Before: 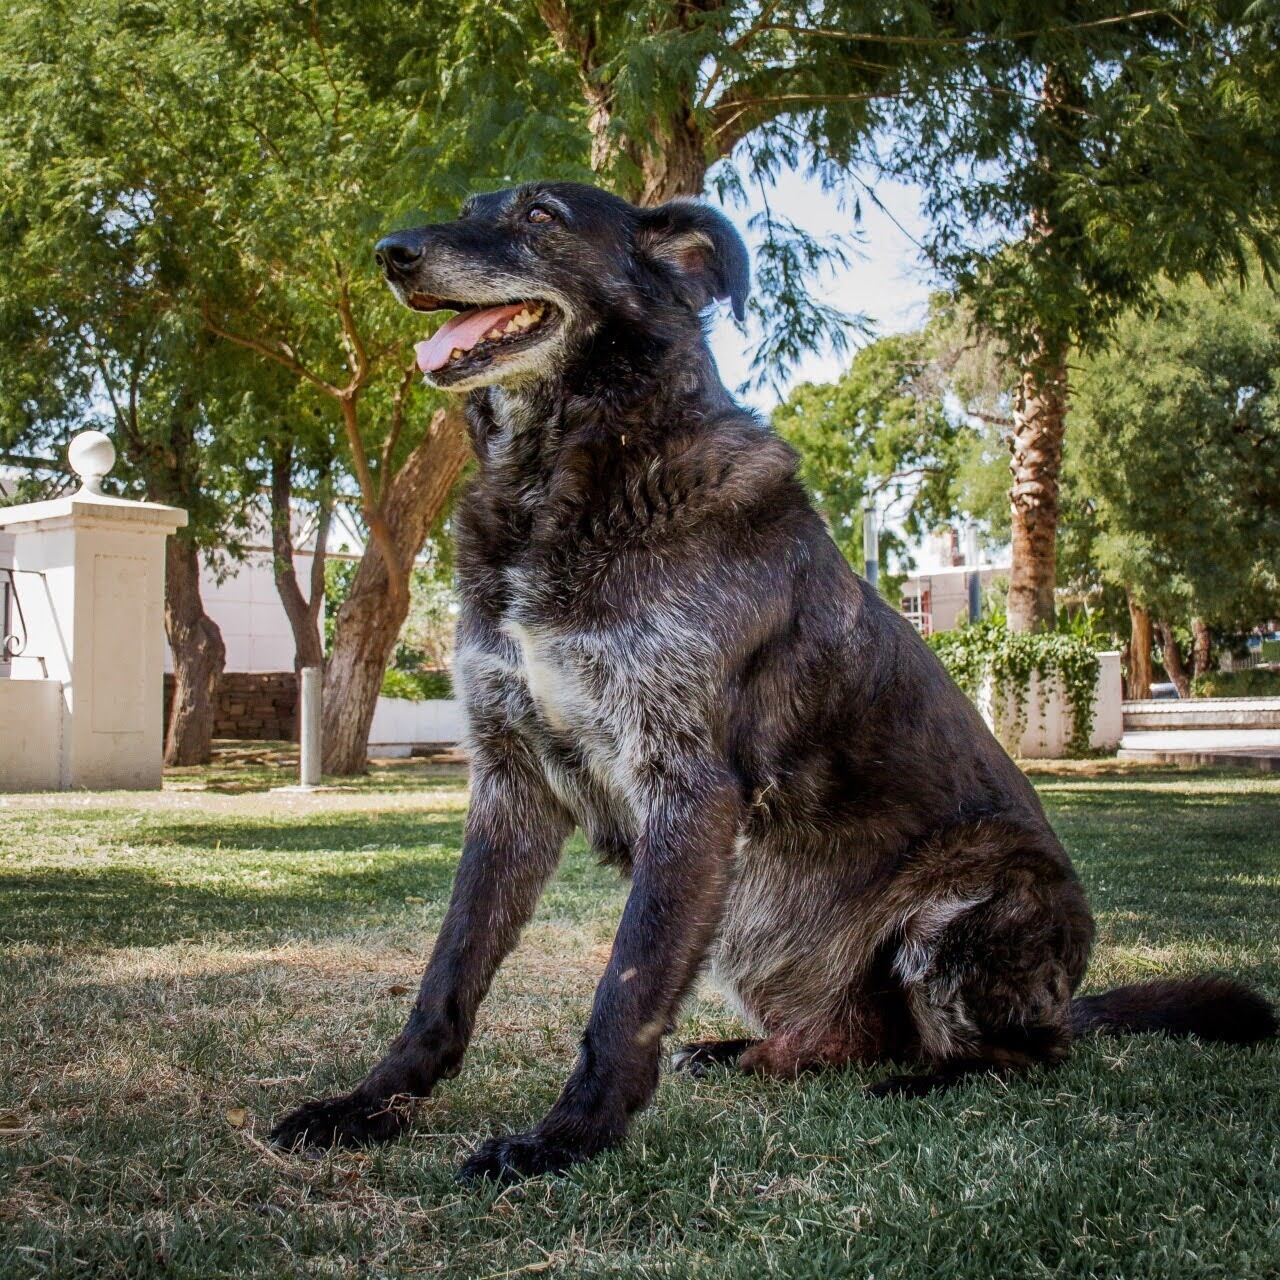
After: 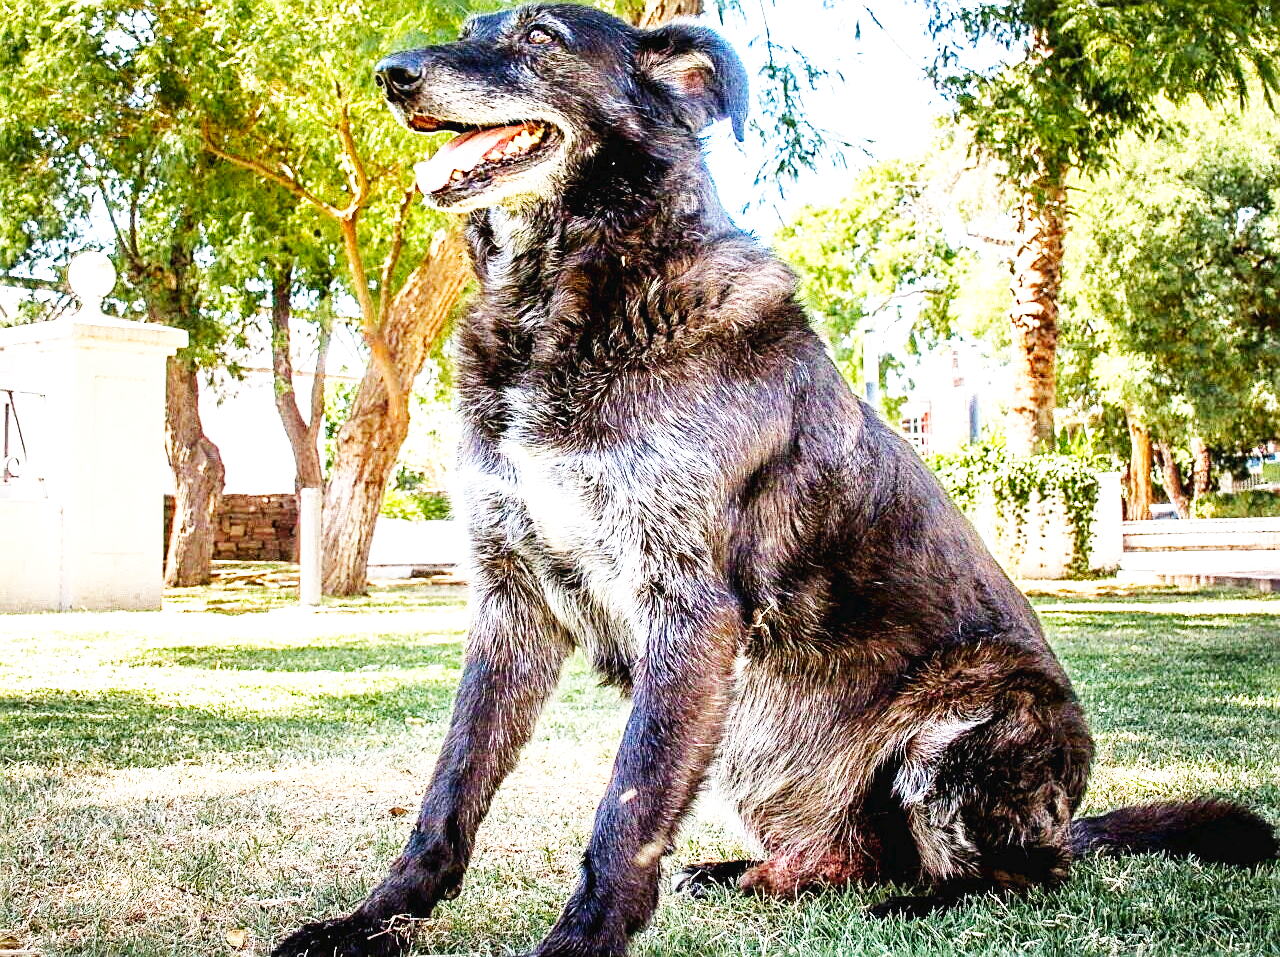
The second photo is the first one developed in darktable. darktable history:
crop: top 14.003%, bottom 11.227%
sharpen: on, module defaults
base curve: curves: ch0 [(0, 0.003) (0.001, 0.002) (0.006, 0.004) (0.02, 0.022) (0.048, 0.086) (0.094, 0.234) (0.162, 0.431) (0.258, 0.629) (0.385, 0.8) (0.548, 0.918) (0.751, 0.988) (1, 1)], preserve colors none
exposure: black level correction 0.001, exposure 1.055 EV, compensate highlight preservation false
